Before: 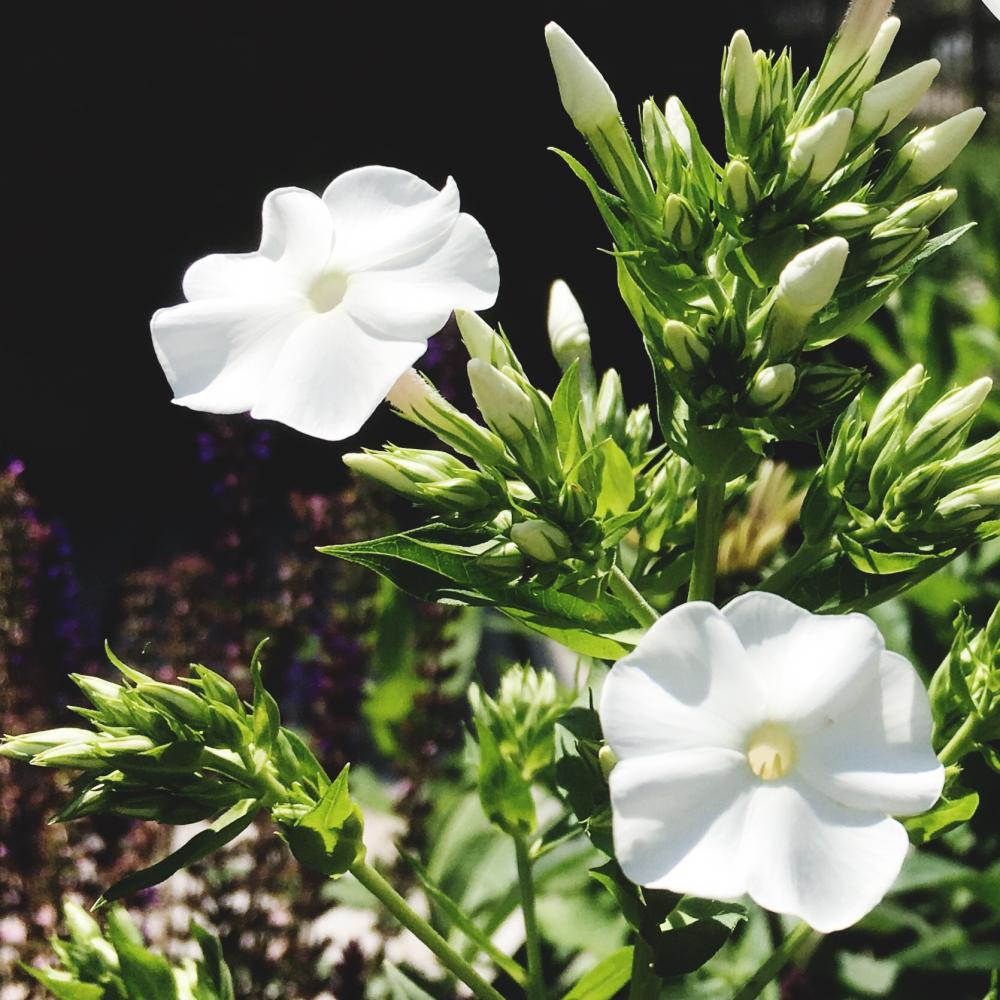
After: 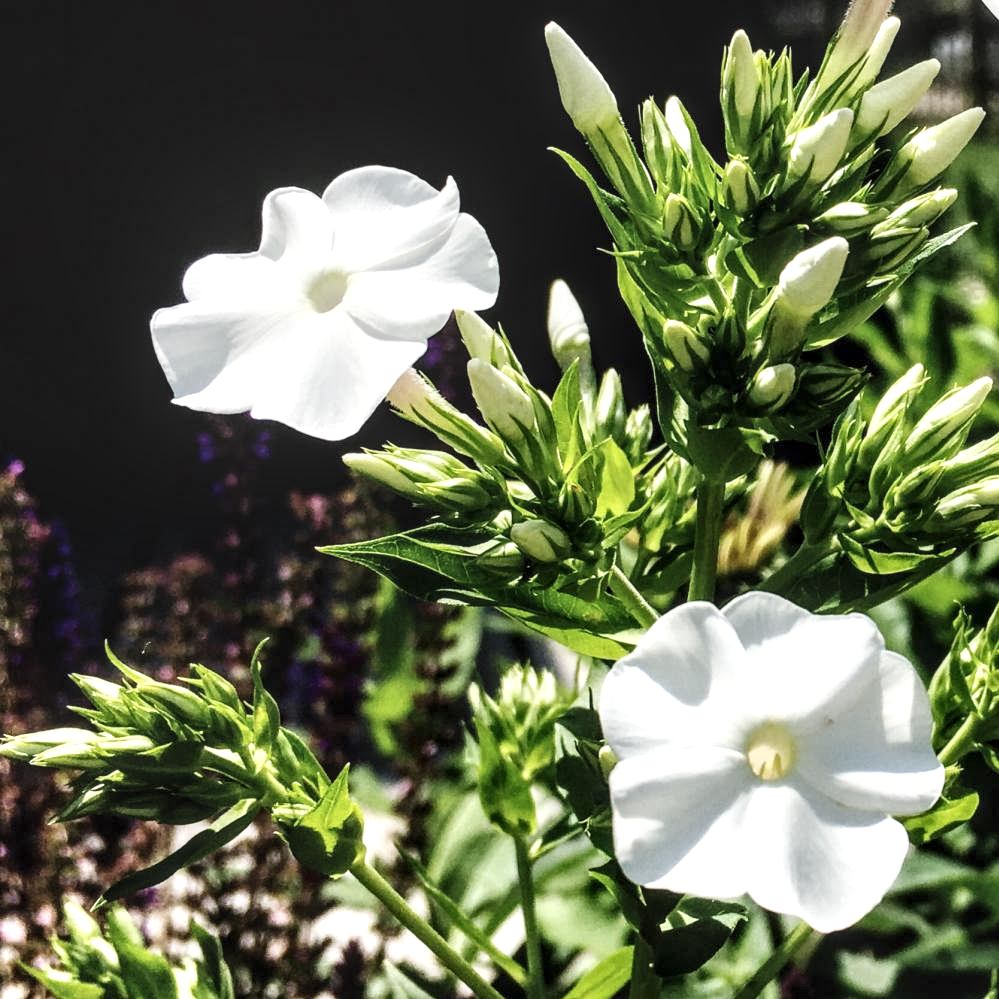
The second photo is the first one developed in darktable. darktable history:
local contrast: highlights 65%, shadows 54%, detail 169%, midtone range 0.514
exposure: compensate highlight preservation false
